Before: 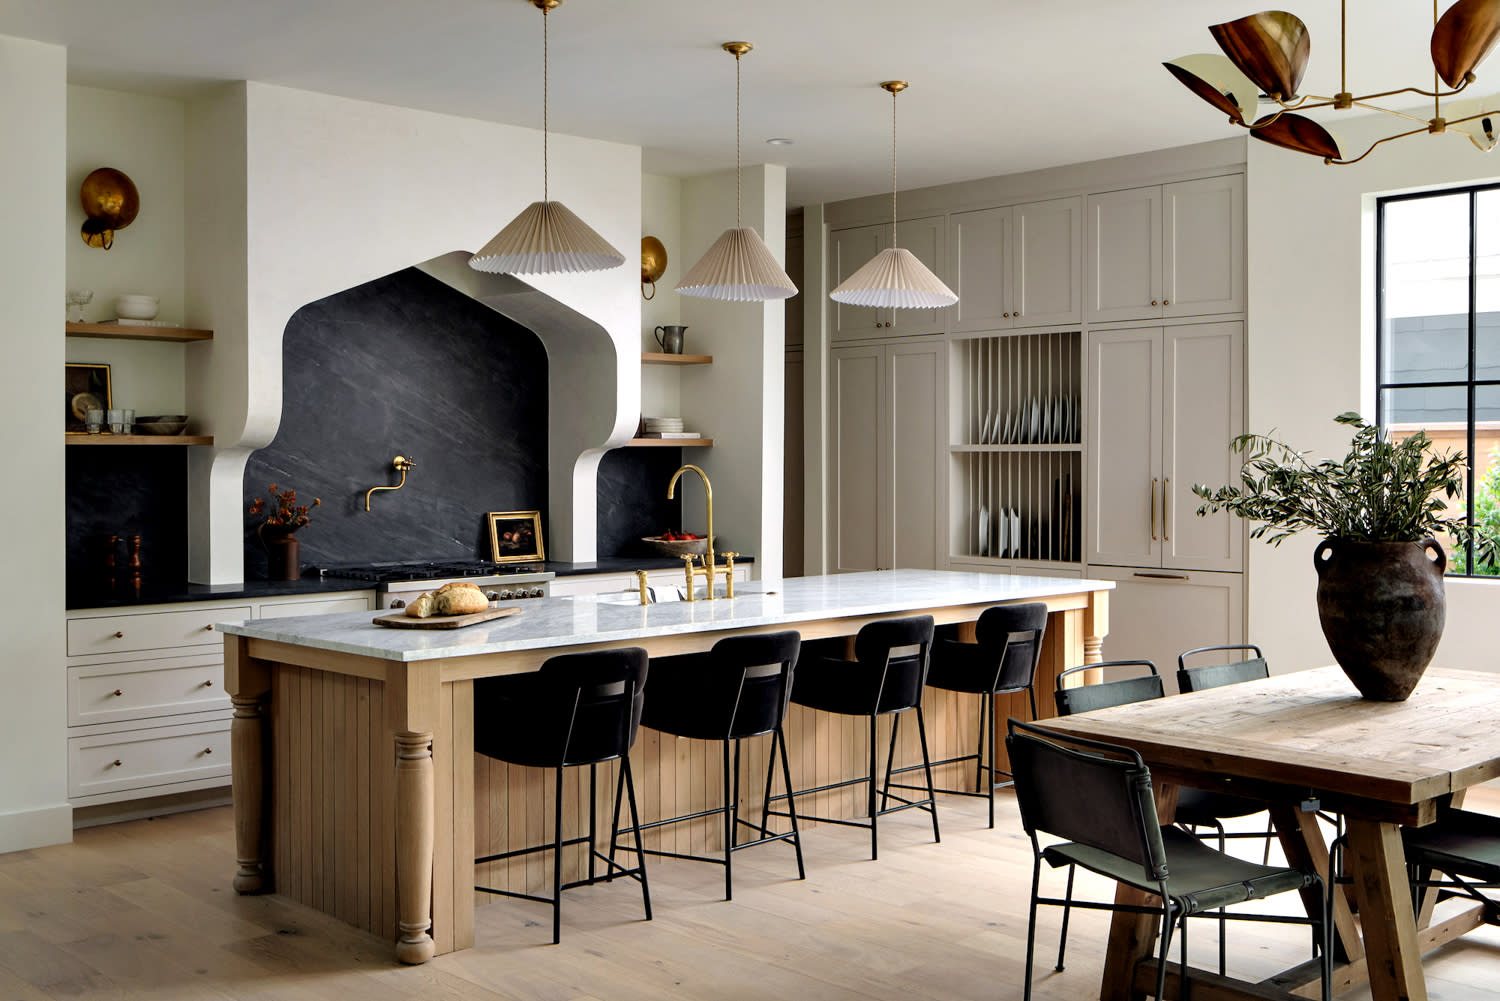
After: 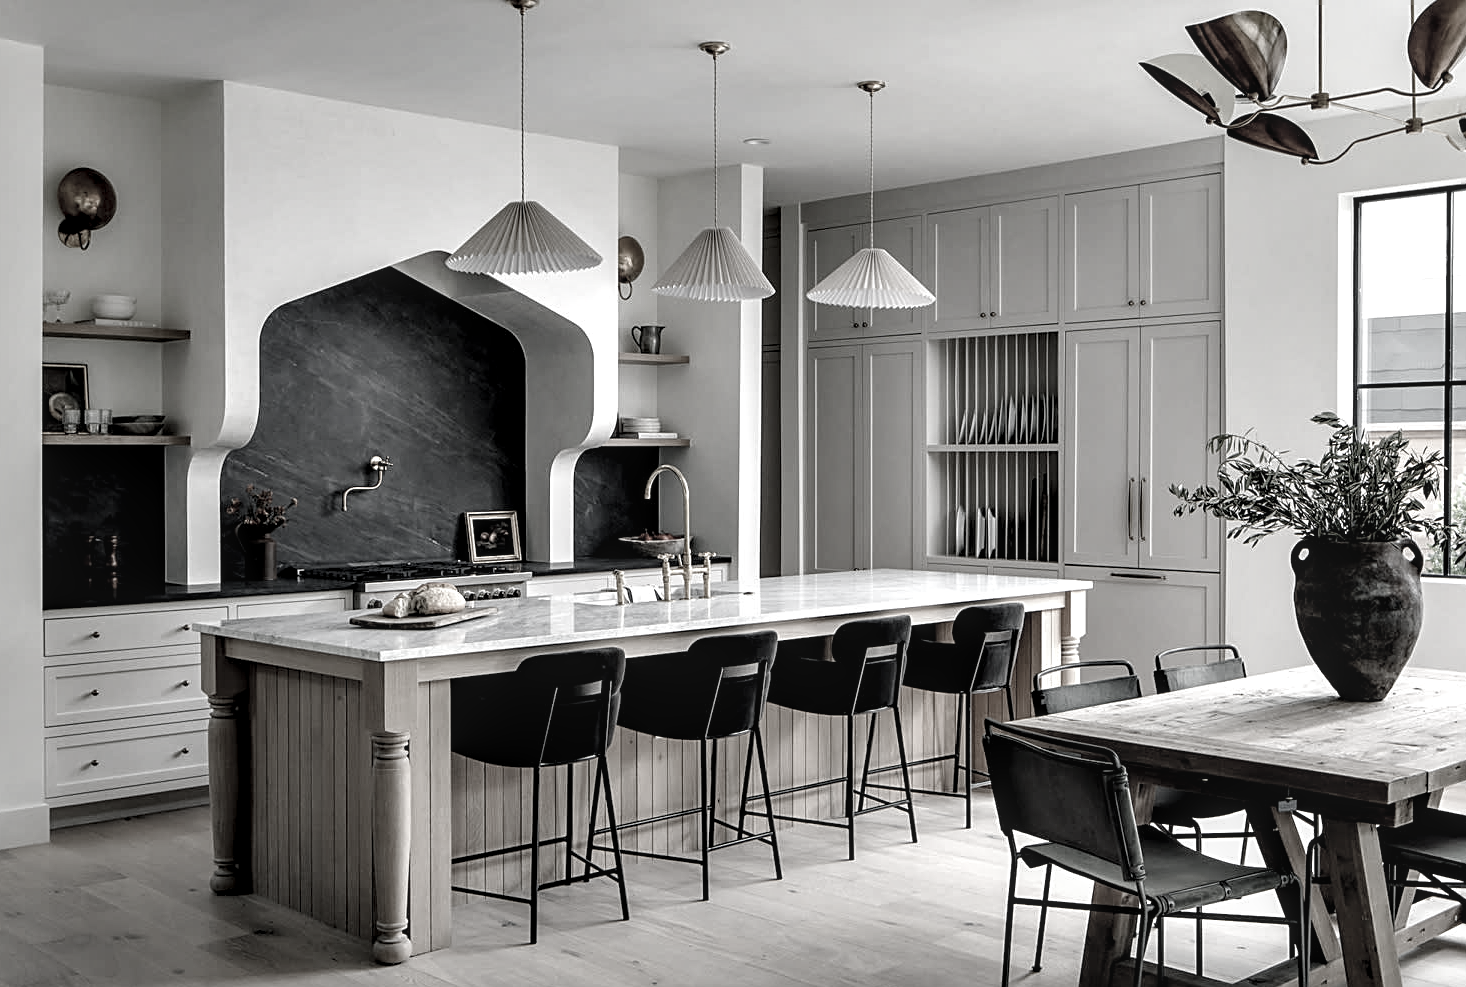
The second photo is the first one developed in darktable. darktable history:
exposure: black level correction 0.001, exposure 0.192 EV, compensate highlight preservation false
local contrast: on, module defaults
crop and rotate: left 1.643%, right 0.605%, bottom 1.358%
color correction: highlights b* 0, saturation 0.176
sharpen: on, module defaults
color balance rgb: shadows lift › chroma 2.637%, shadows lift › hue 192.96°, perceptual saturation grading › global saturation -10.202%, perceptual saturation grading › highlights -26.271%, perceptual saturation grading › shadows 21.837%
